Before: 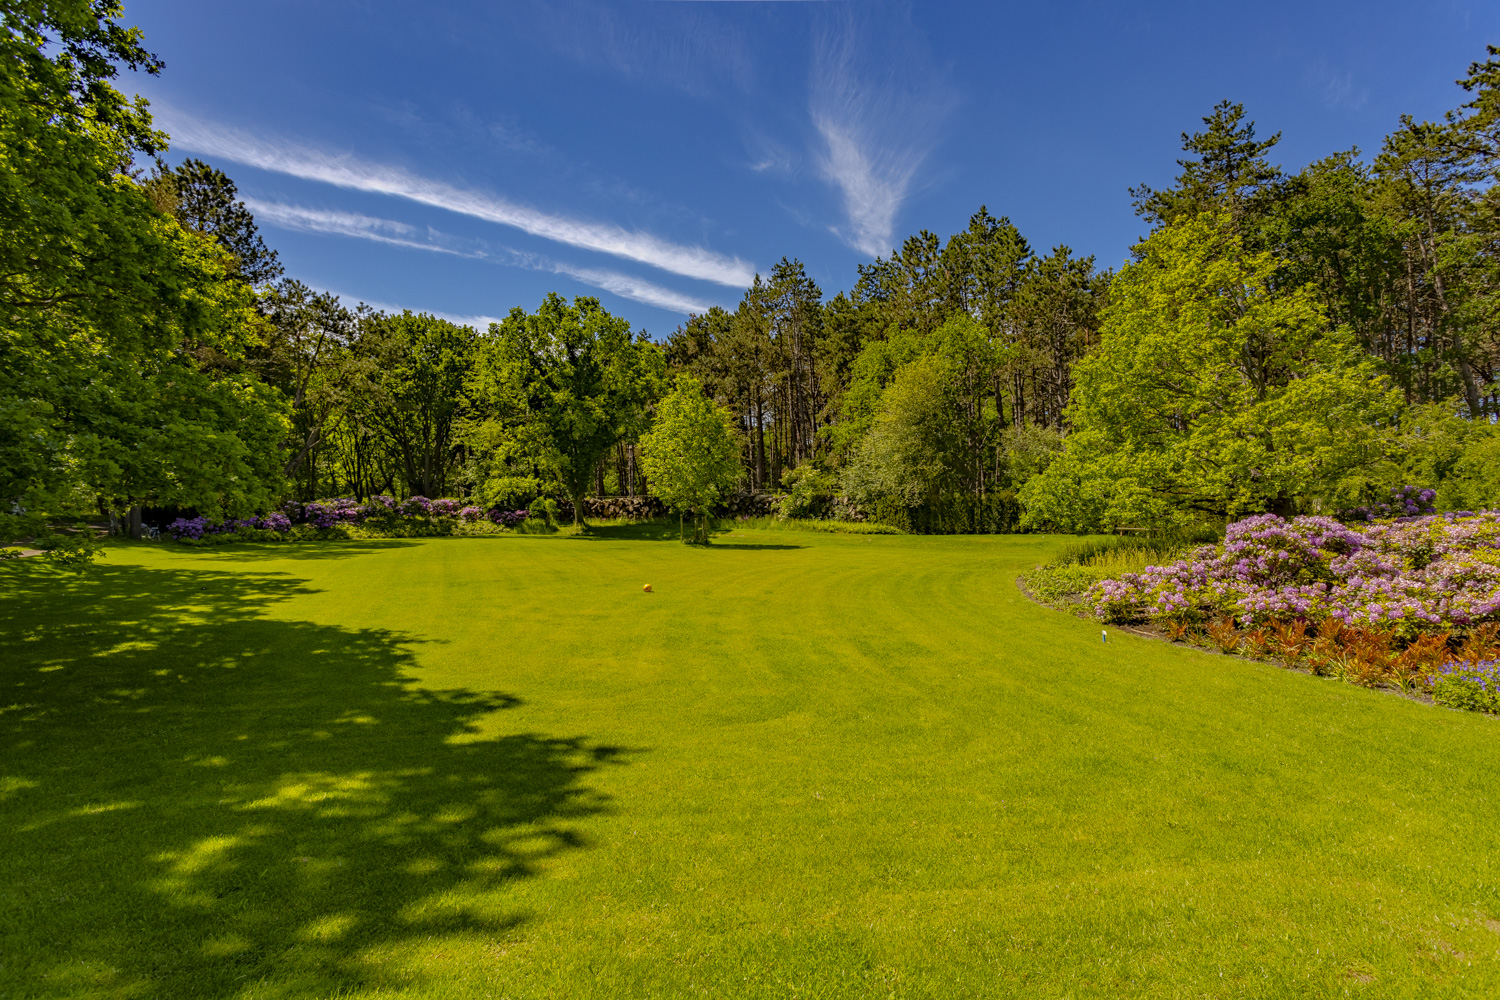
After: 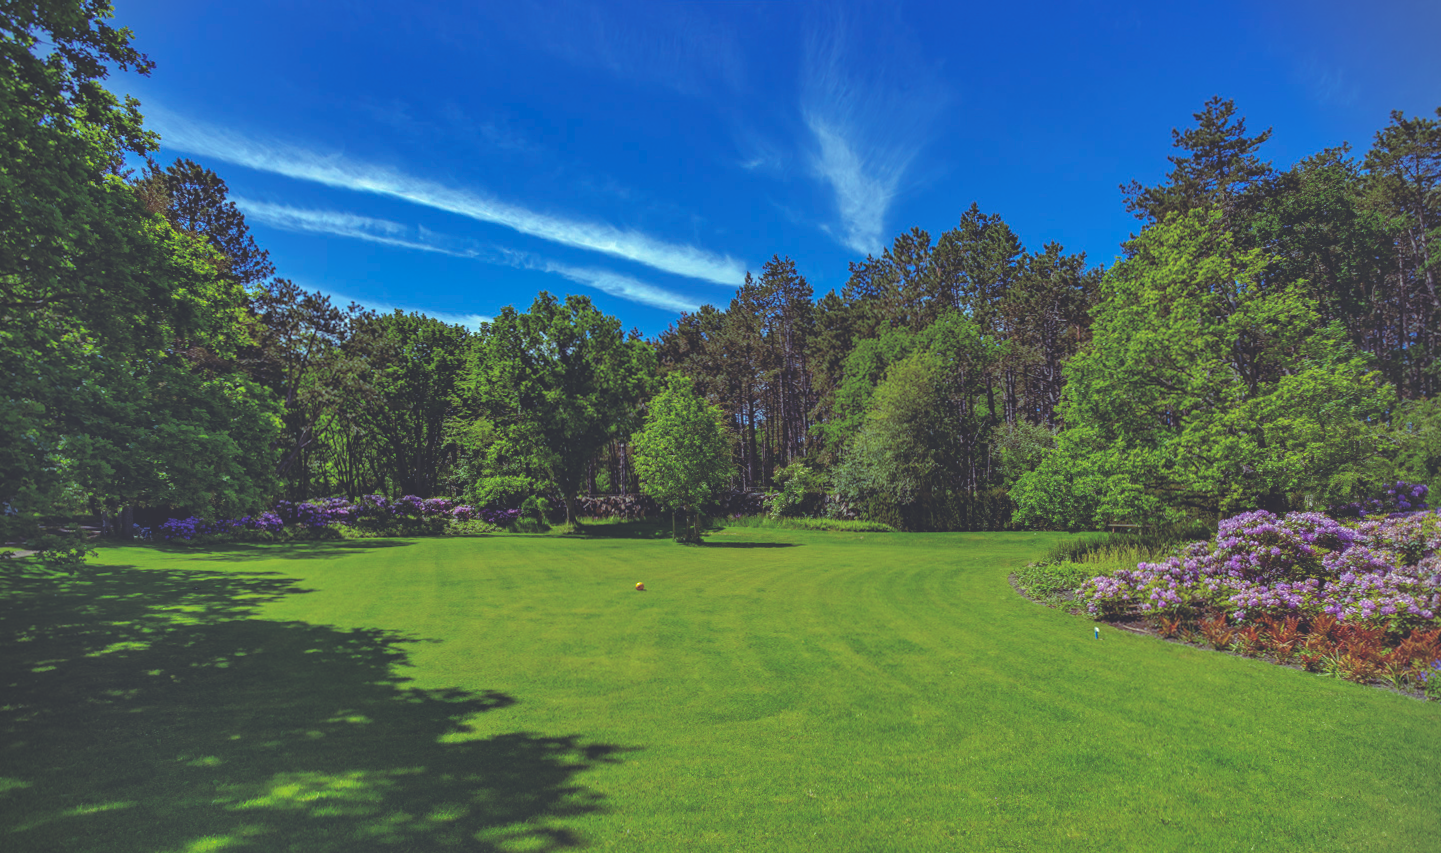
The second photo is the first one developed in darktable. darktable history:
shadows and highlights: on, module defaults
vignetting: fall-off start 91.19%
crop and rotate: angle 0.2°, left 0.275%, right 3.127%, bottom 14.18%
rgb levels: levels [[0.01, 0.419, 0.839], [0, 0.5, 1], [0, 0.5, 1]]
rgb curve: curves: ch0 [(0, 0.186) (0.314, 0.284) (0.576, 0.466) (0.805, 0.691) (0.936, 0.886)]; ch1 [(0, 0.186) (0.314, 0.284) (0.581, 0.534) (0.771, 0.746) (0.936, 0.958)]; ch2 [(0, 0.216) (0.275, 0.39) (1, 1)], mode RGB, independent channels, compensate middle gray true, preserve colors none
